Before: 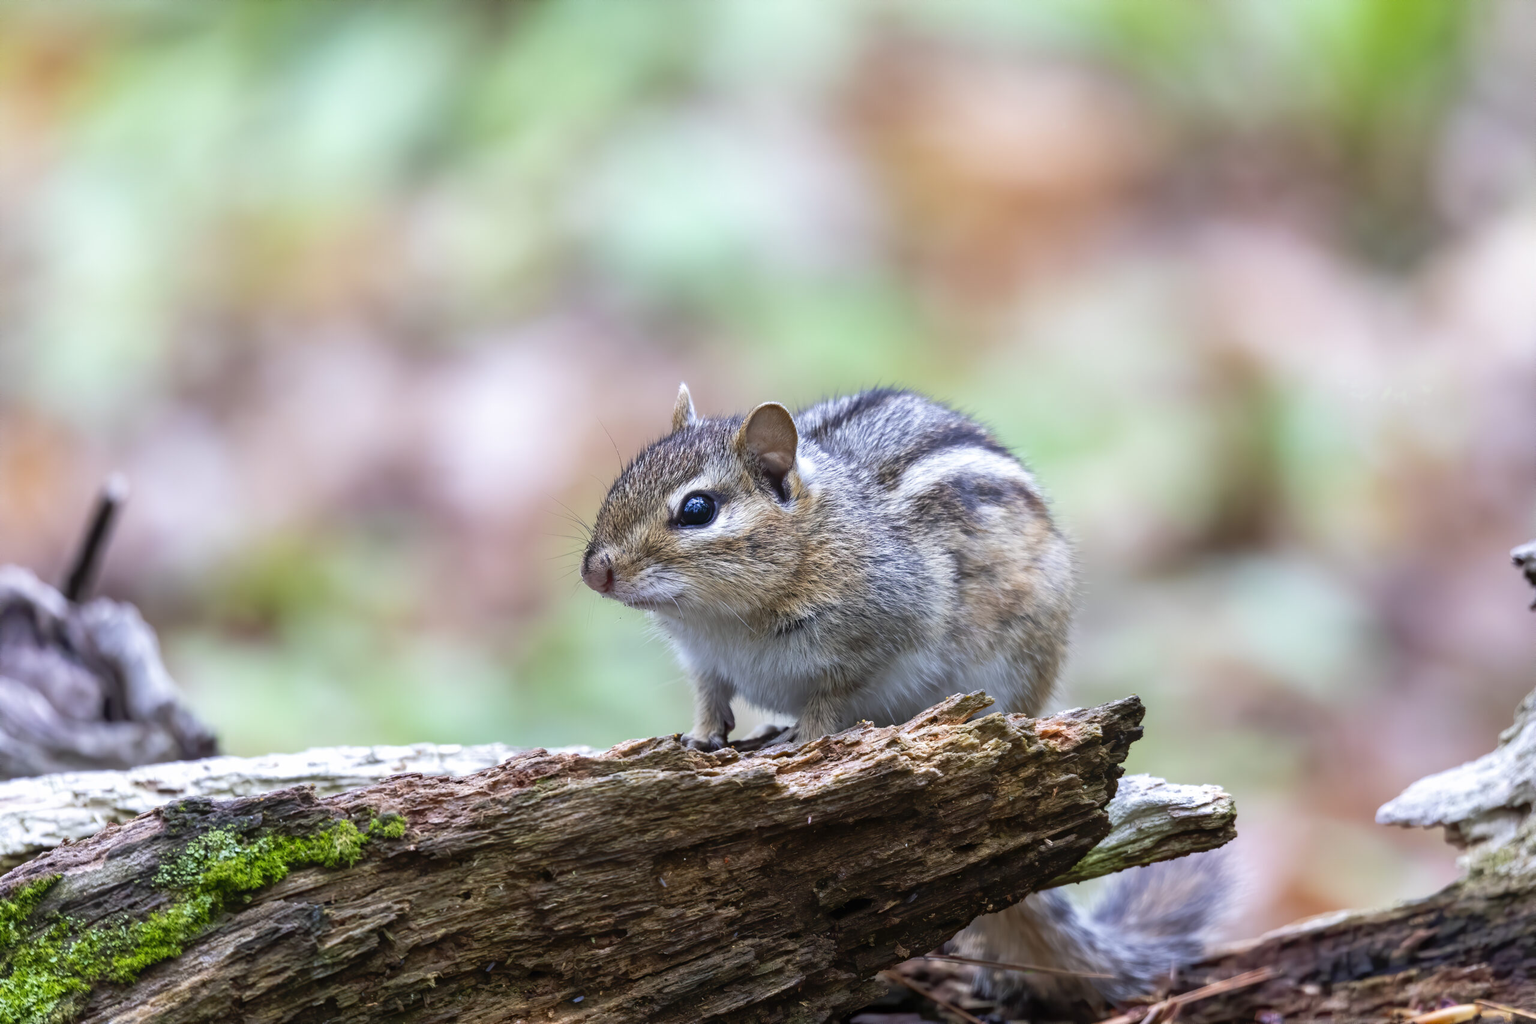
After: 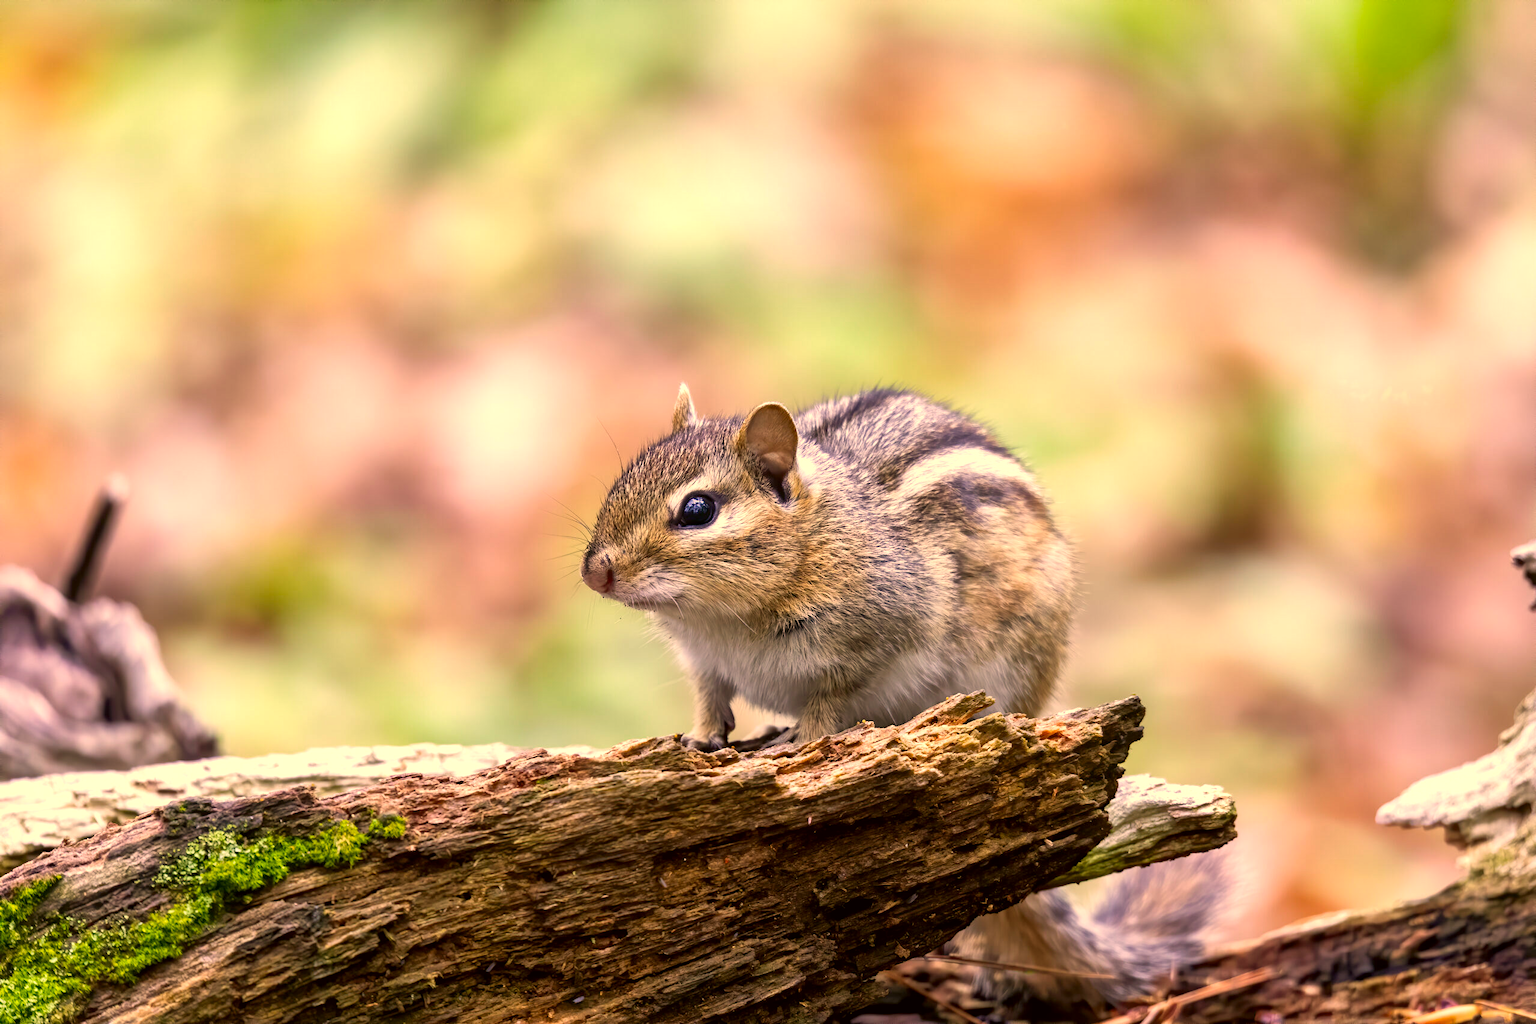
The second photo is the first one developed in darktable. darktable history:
color correction: highlights a* 17.94, highlights b* 35.39, shadows a* 1.48, shadows b* 6.42, saturation 1.01
local contrast: mode bilateral grid, contrast 20, coarseness 50, detail 132%, midtone range 0.2
exposure: exposure 0.236 EV, compensate highlight preservation false
